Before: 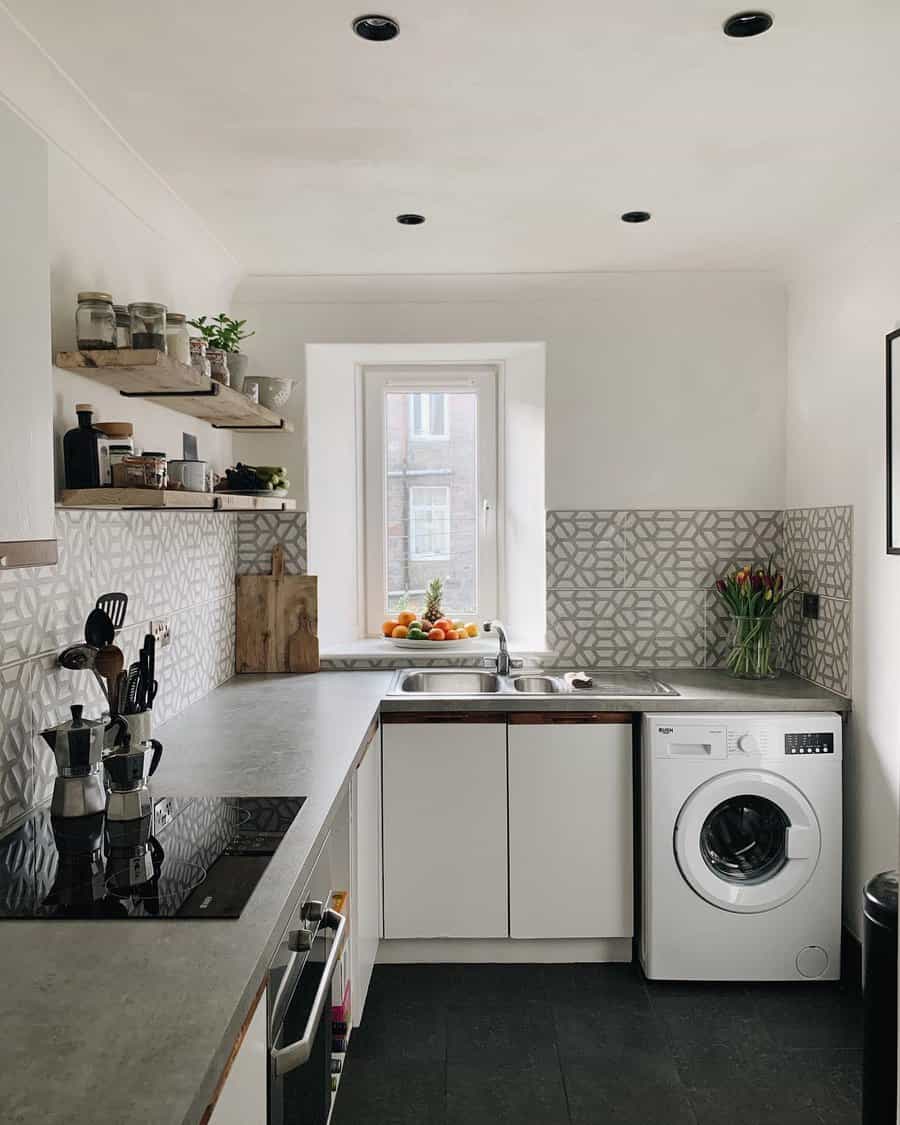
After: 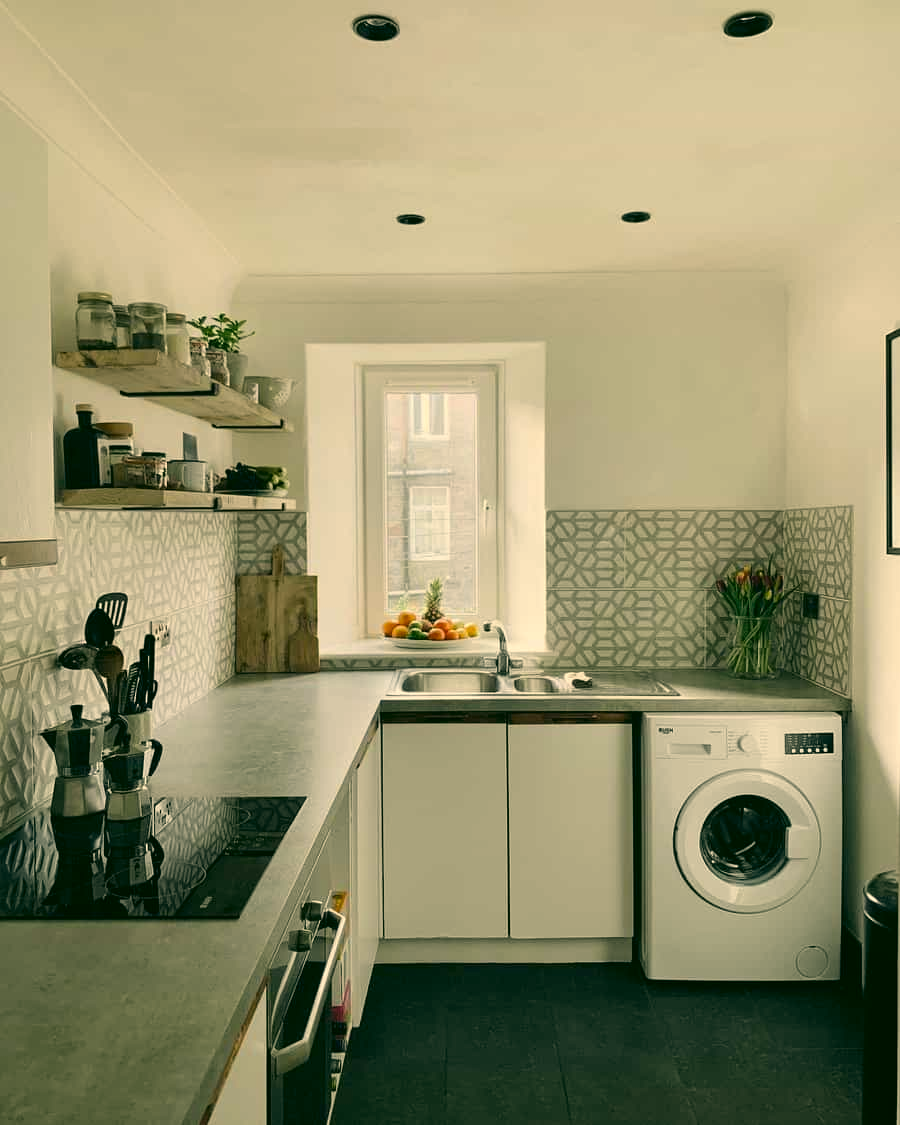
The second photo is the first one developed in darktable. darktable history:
color correction: highlights a* 4.85, highlights b* 23.99, shadows a* -15.88, shadows b* 4.03
